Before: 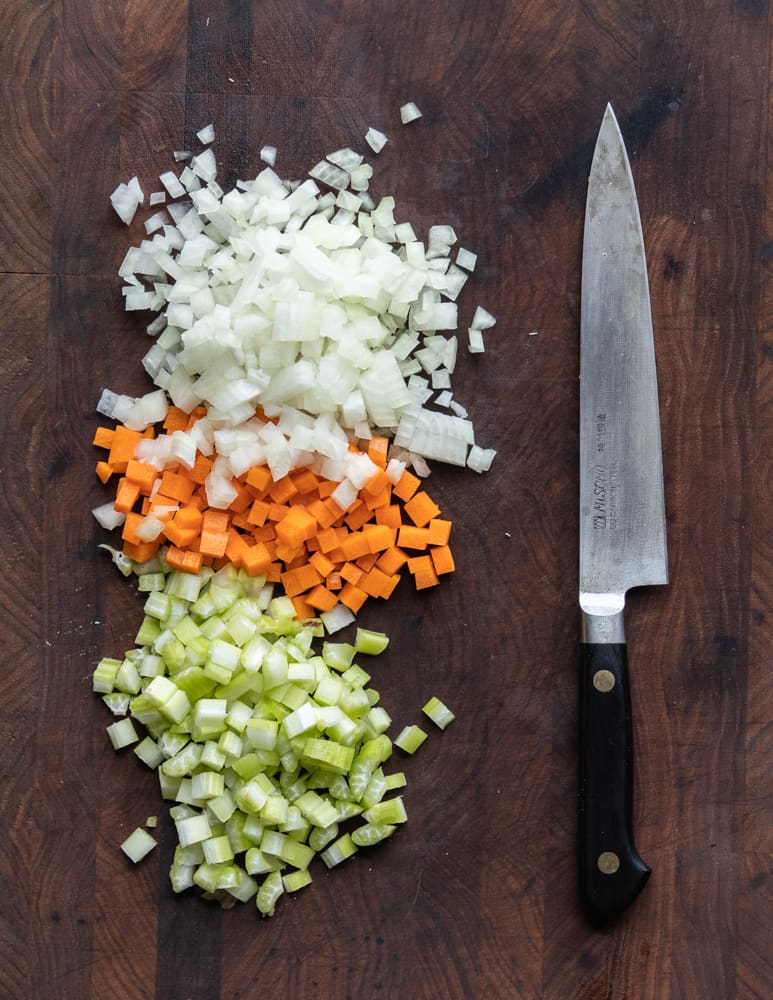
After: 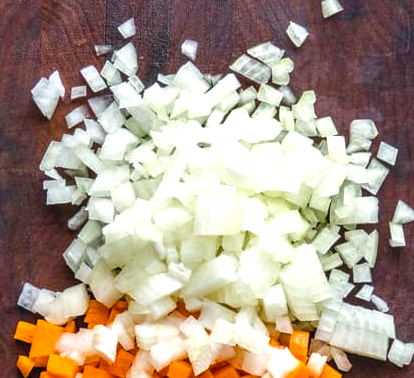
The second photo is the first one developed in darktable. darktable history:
color balance rgb: highlights gain › chroma 1.021%, highlights gain › hue 67.5°, linear chroma grading › global chroma 25.52%, perceptual saturation grading › global saturation 20%, perceptual saturation grading › highlights -14.231%, perceptual saturation grading › shadows 50.14%, perceptual brilliance grading › global brilliance 12.447%
local contrast: on, module defaults
crop: left 10.244%, top 10.611%, right 36.087%, bottom 51.511%
